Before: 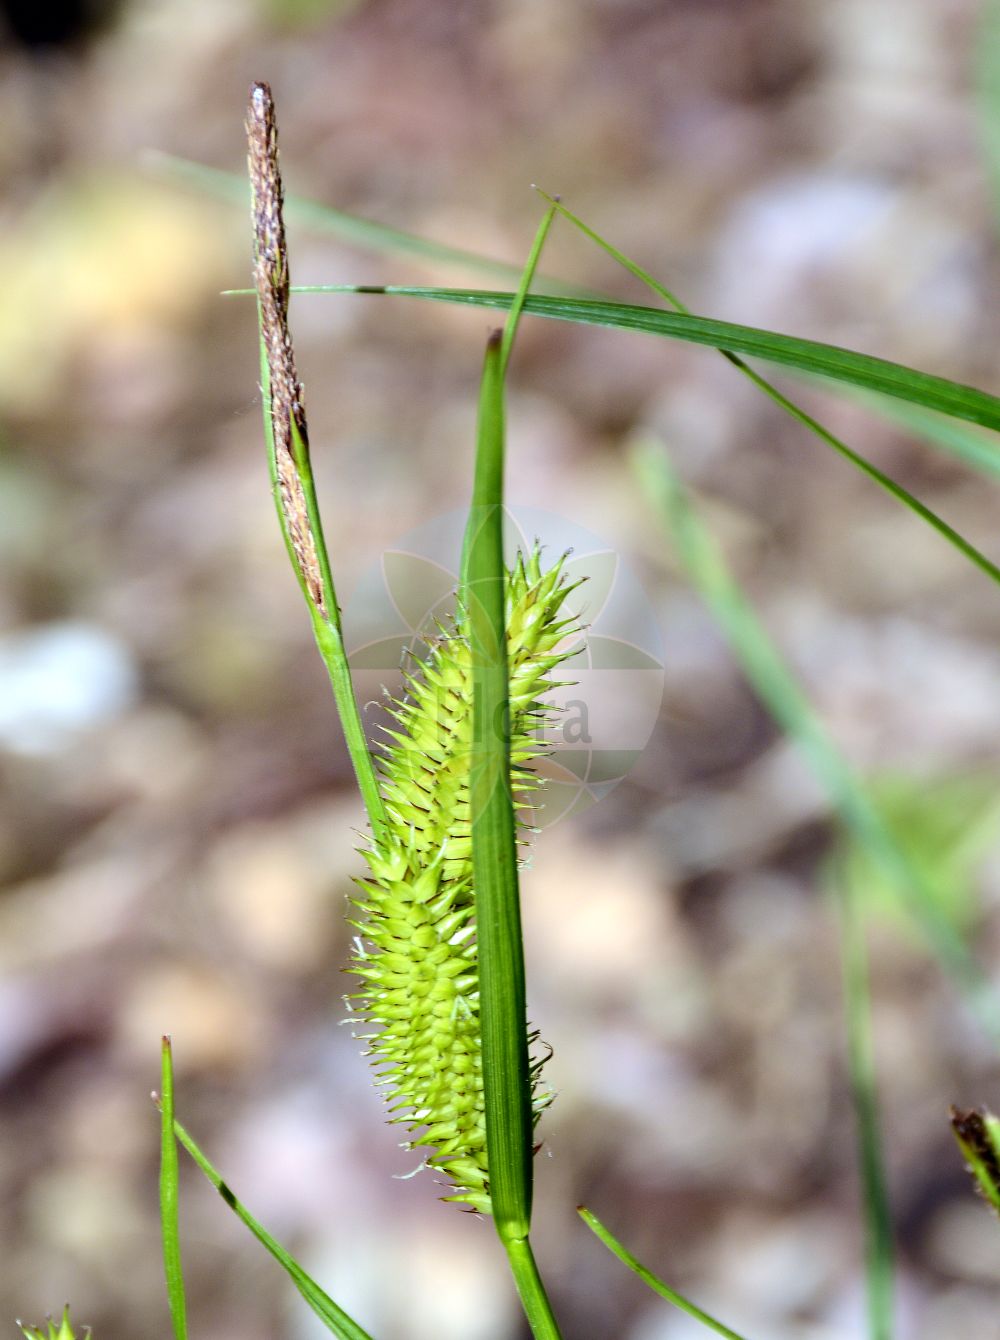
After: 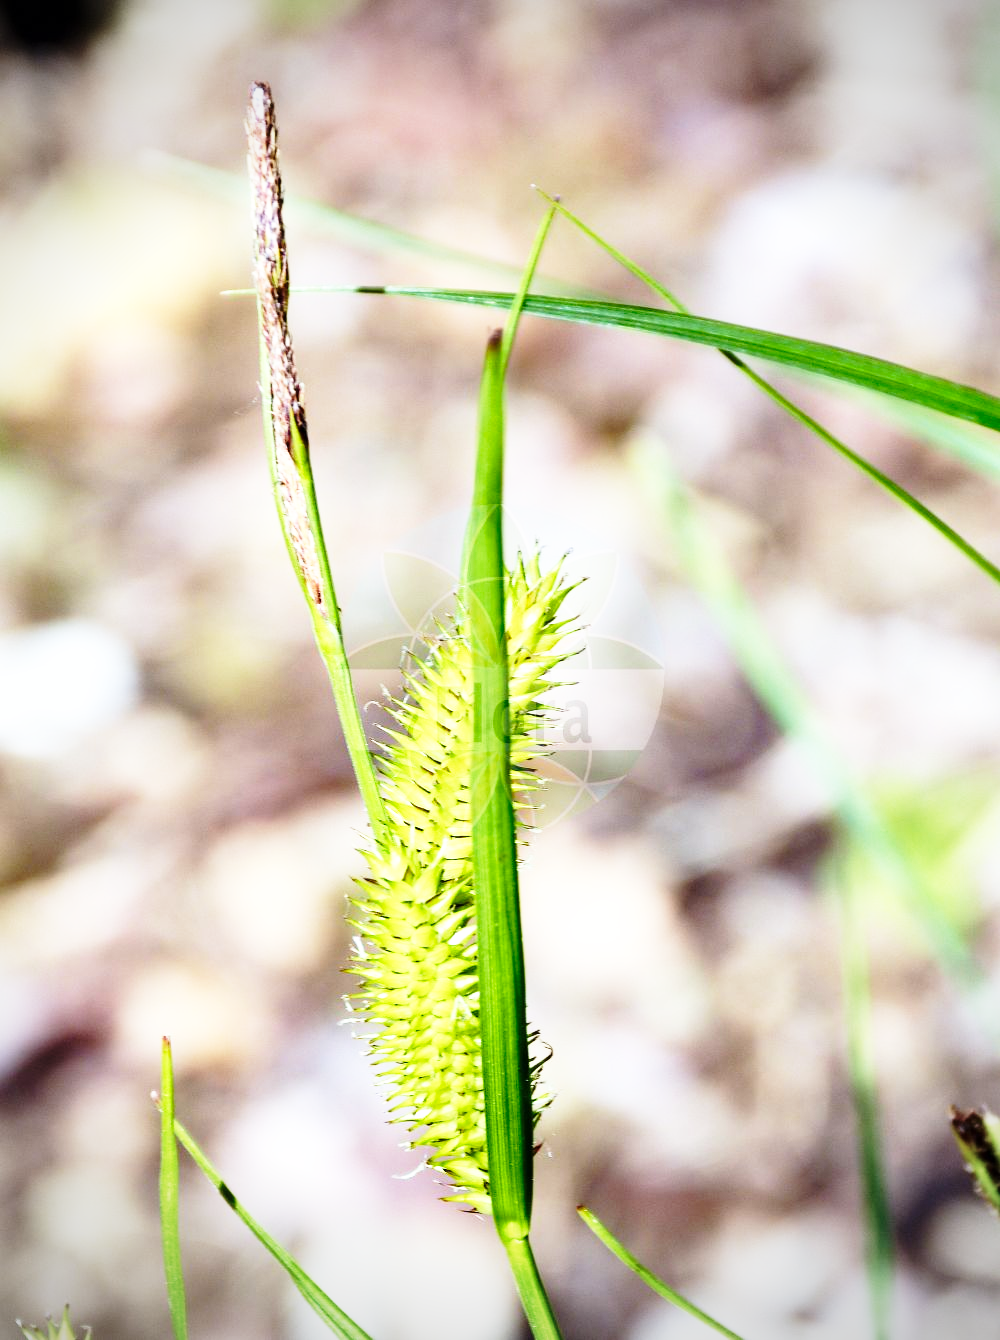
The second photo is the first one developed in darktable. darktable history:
vignetting: on, module defaults
base curve: curves: ch0 [(0, 0) (0.026, 0.03) (0.109, 0.232) (0.351, 0.748) (0.669, 0.968) (1, 1)], preserve colors none
